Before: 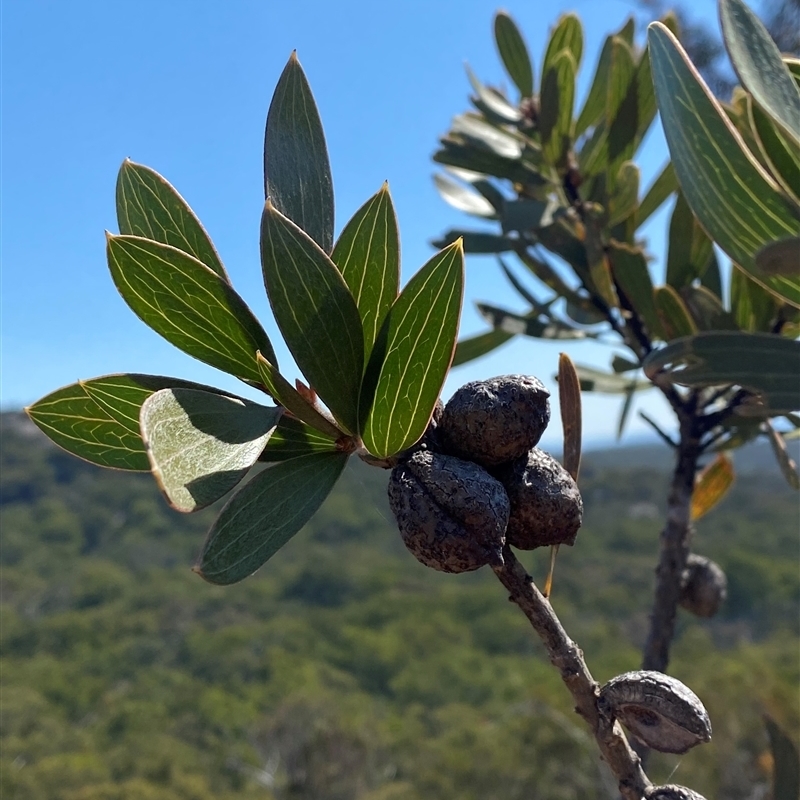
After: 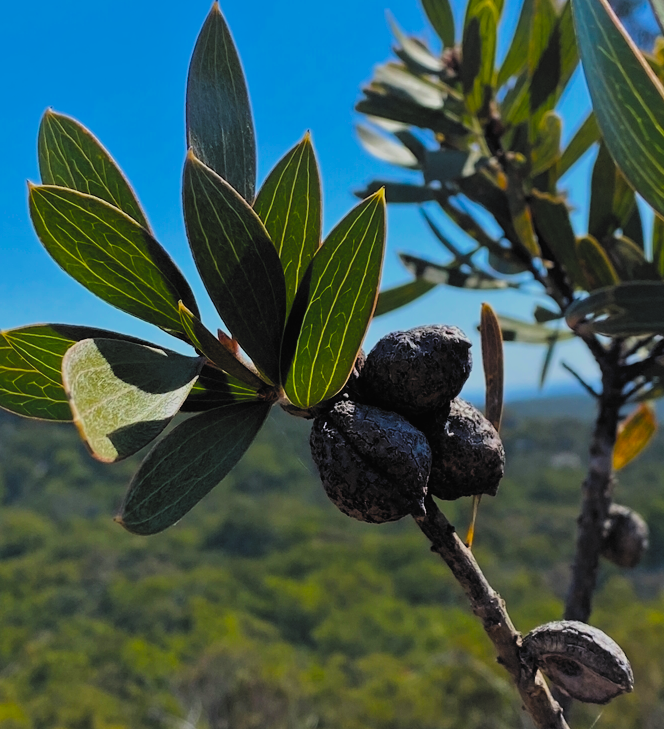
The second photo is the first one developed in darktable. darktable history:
color balance rgb: shadows lift › chroma 0.721%, shadows lift › hue 112.77°, perceptual saturation grading › global saturation 29.449%, global vibrance 50.436%
crop: left 9.835%, top 6.262%, right 7.119%, bottom 2.582%
tone equalizer: -8 EV -0.001 EV, -7 EV 0.004 EV, -6 EV -0.039 EV, -5 EV 0.016 EV, -4 EV -0.014 EV, -3 EV 0.01 EV, -2 EV -0.067 EV, -1 EV -0.304 EV, +0 EV -0.601 EV
filmic rgb: black relative exposure -5.01 EV, white relative exposure 3.96 EV, hardness 2.89, contrast 1.189, highlights saturation mix -31.34%, color science v6 (2022)
exposure: black level correction -0.015, compensate exposure bias true, compensate highlight preservation false
